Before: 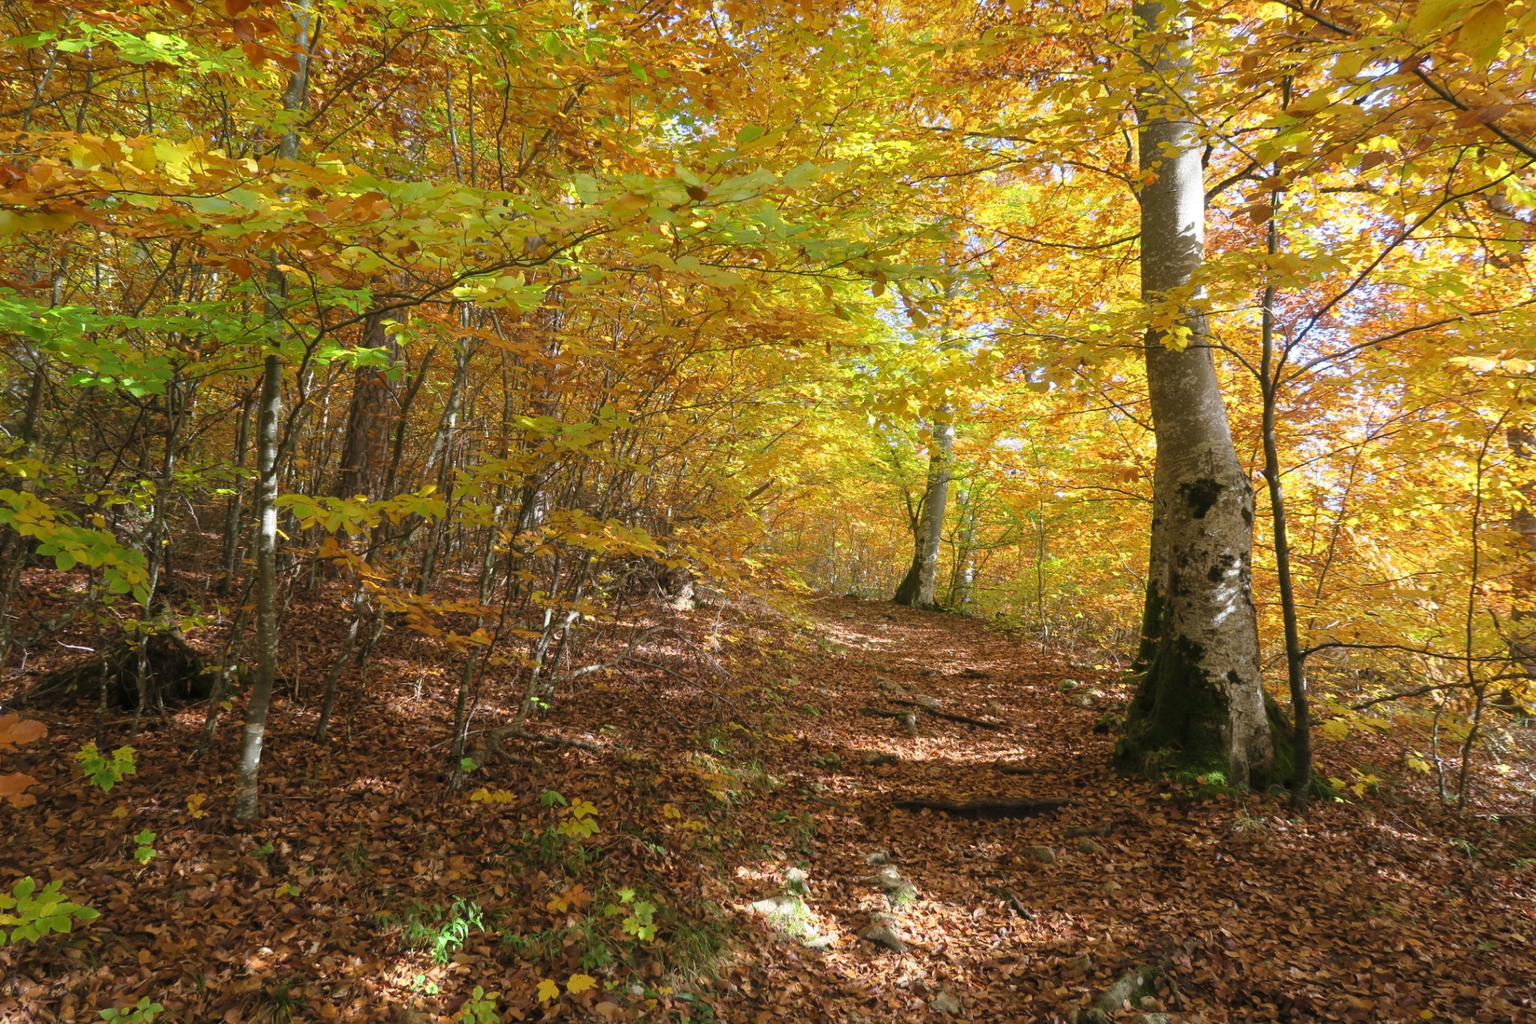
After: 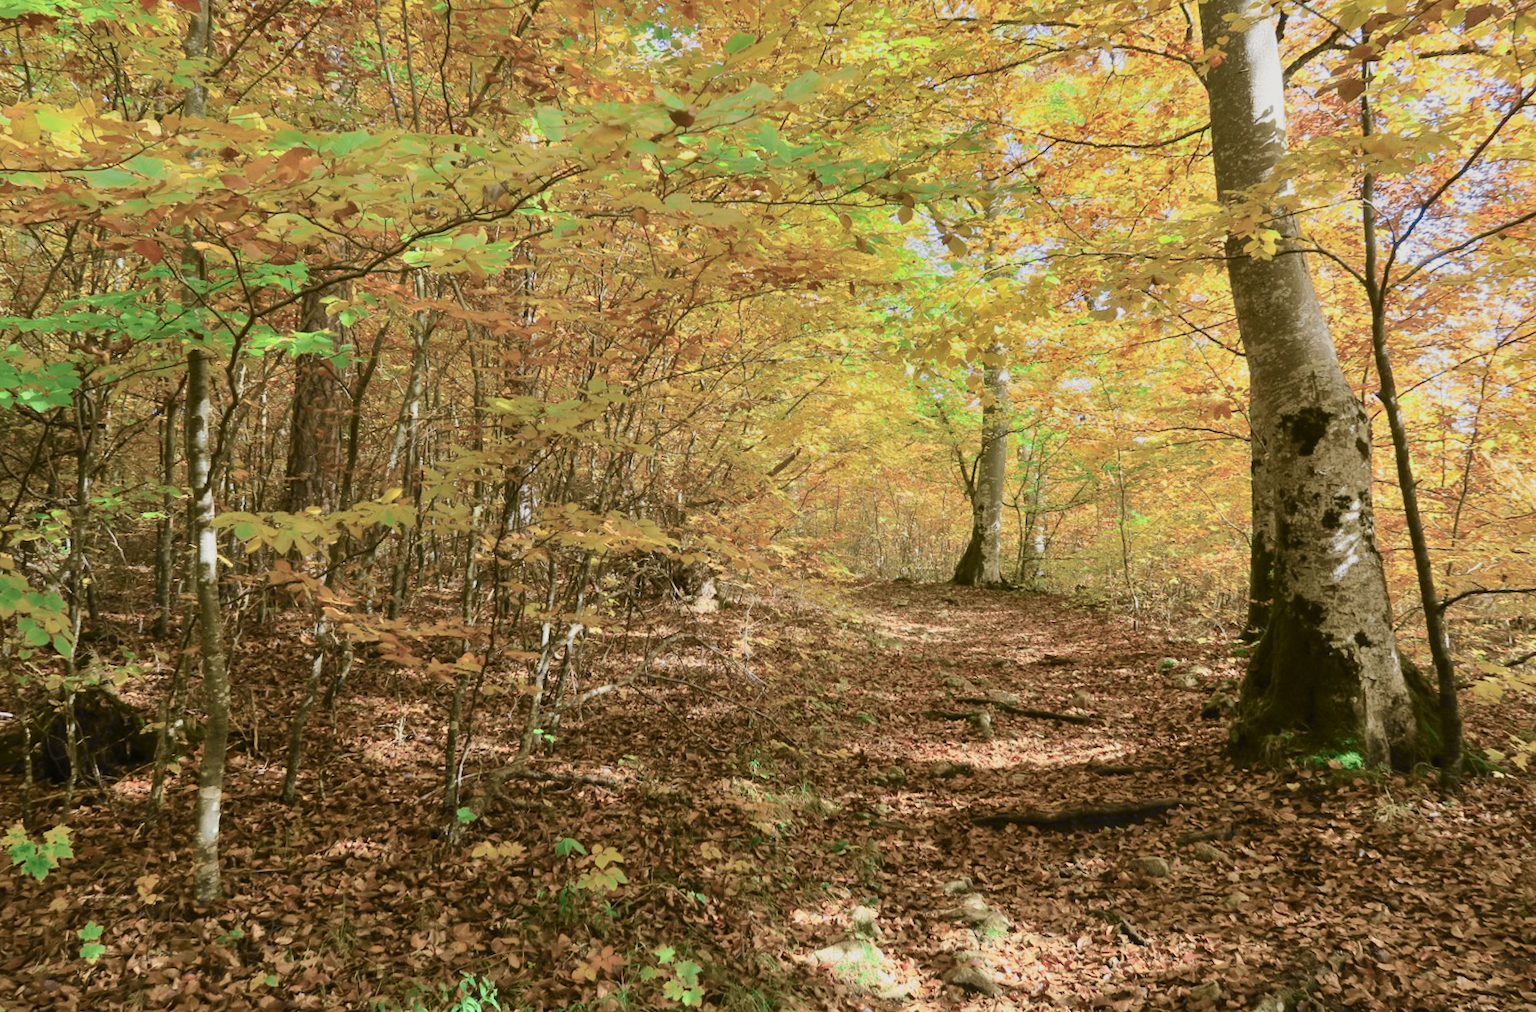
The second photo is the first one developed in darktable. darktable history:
rotate and perspective: rotation -4.57°, crop left 0.054, crop right 0.944, crop top 0.087, crop bottom 0.914
shadows and highlights: soften with gaussian
crop: left 3.305%, top 6.436%, right 6.389%, bottom 3.258%
tone curve: curves: ch0 [(0.014, 0) (0.13, 0.09) (0.227, 0.211) (0.346, 0.388) (0.499, 0.598) (0.662, 0.76) (0.795, 0.846) (1, 0.969)]; ch1 [(0, 0) (0.366, 0.367) (0.447, 0.417) (0.473, 0.484) (0.504, 0.502) (0.525, 0.518) (0.564, 0.548) (0.639, 0.643) (1, 1)]; ch2 [(0, 0) (0.333, 0.346) (0.375, 0.375) (0.424, 0.43) (0.476, 0.498) (0.496, 0.505) (0.517, 0.515) (0.542, 0.564) (0.583, 0.6) (0.64, 0.622) (0.723, 0.676) (1, 1)], color space Lab, independent channels, preserve colors none
color zones: curves: ch1 [(0.077, 0.436) (0.25, 0.5) (0.75, 0.5)]
color balance rgb: perceptual saturation grading › global saturation -0.31%, global vibrance -8%, contrast -13%, saturation formula JzAzBz (2021)
contrast brightness saturation: contrast -0.02, brightness -0.01, saturation 0.03
